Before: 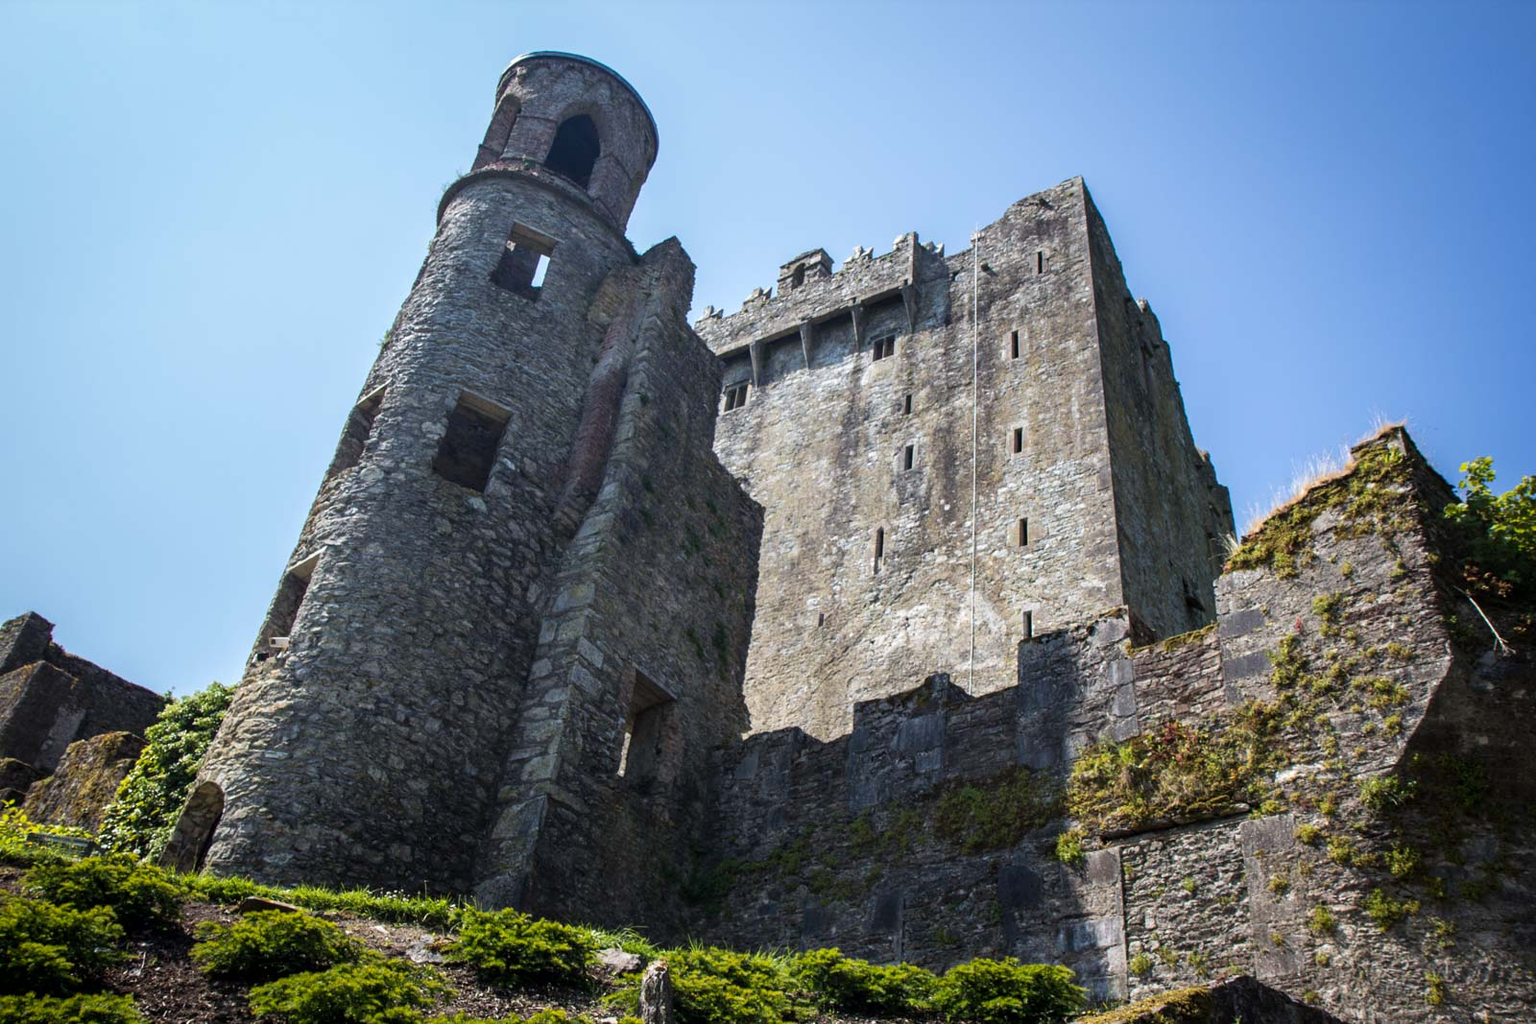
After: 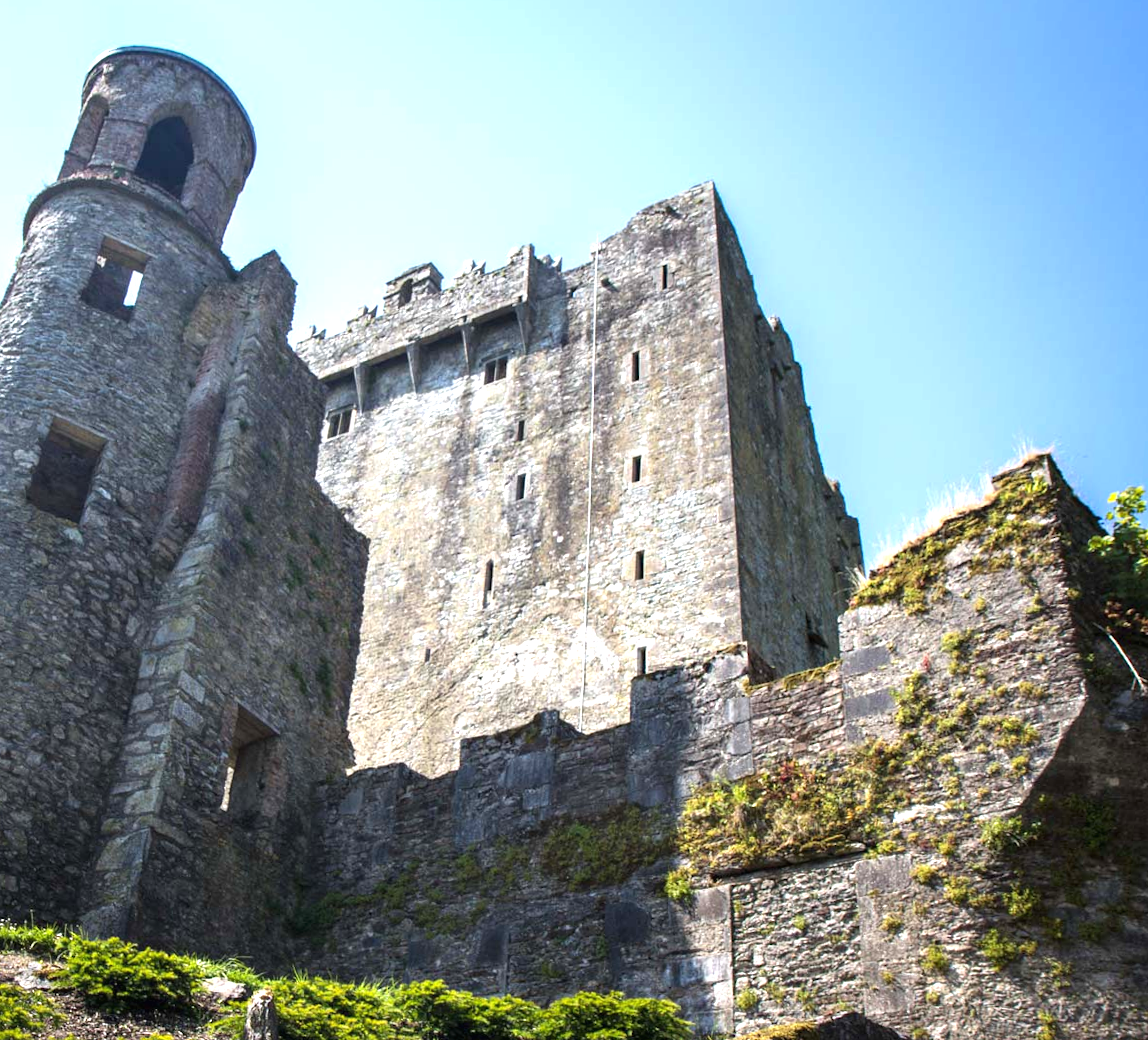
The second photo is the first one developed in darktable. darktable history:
rotate and perspective: rotation 0.074°, lens shift (vertical) 0.096, lens shift (horizontal) -0.041, crop left 0.043, crop right 0.952, crop top 0.024, crop bottom 0.979
crop and rotate: left 24.6%
exposure: black level correction -0.001, exposure 0.9 EV, compensate exposure bias true, compensate highlight preservation false
